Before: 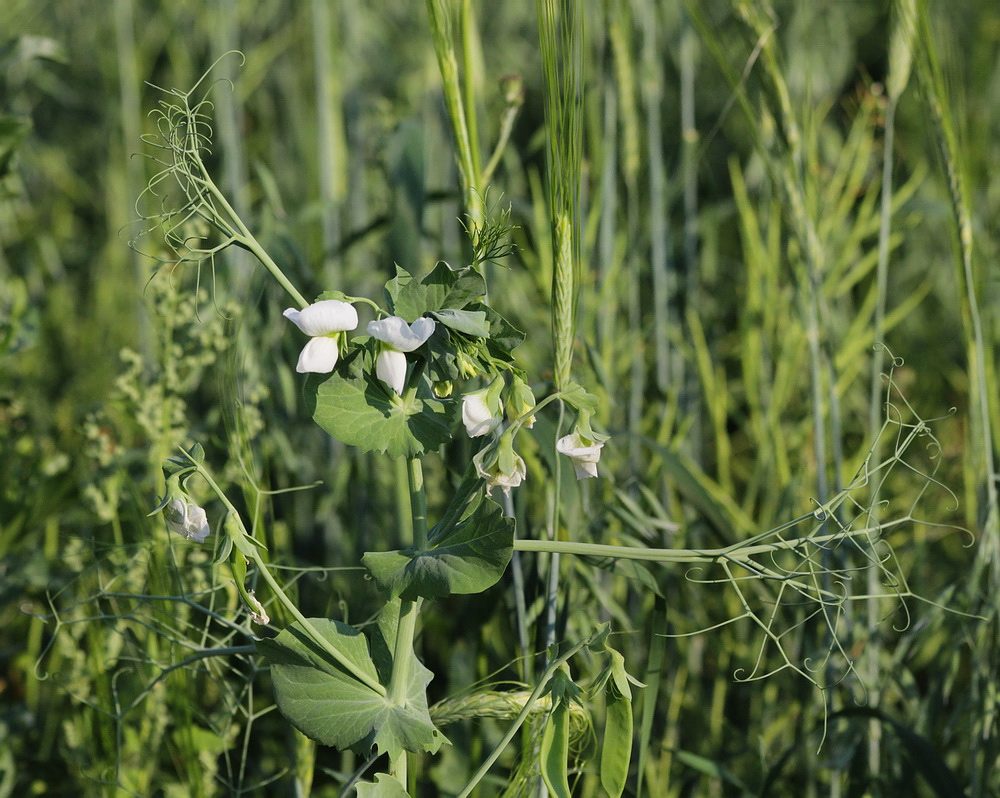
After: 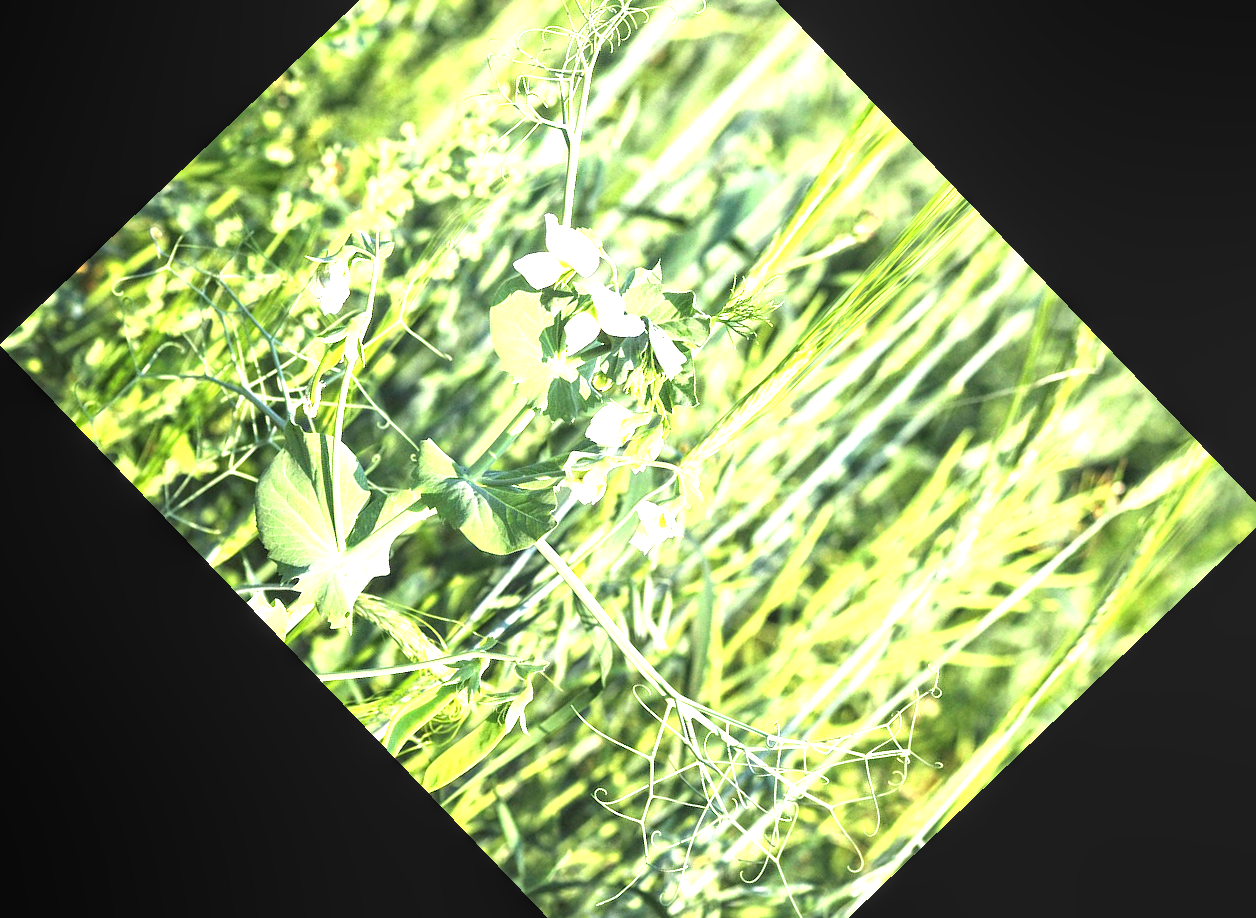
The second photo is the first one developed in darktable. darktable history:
crop and rotate: angle -46.26°, top 16.234%, right 0.912%, bottom 11.704%
exposure: black level correction 0, exposure 1.741 EV, compensate exposure bias true, compensate highlight preservation false
local contrast: on, module defaults
